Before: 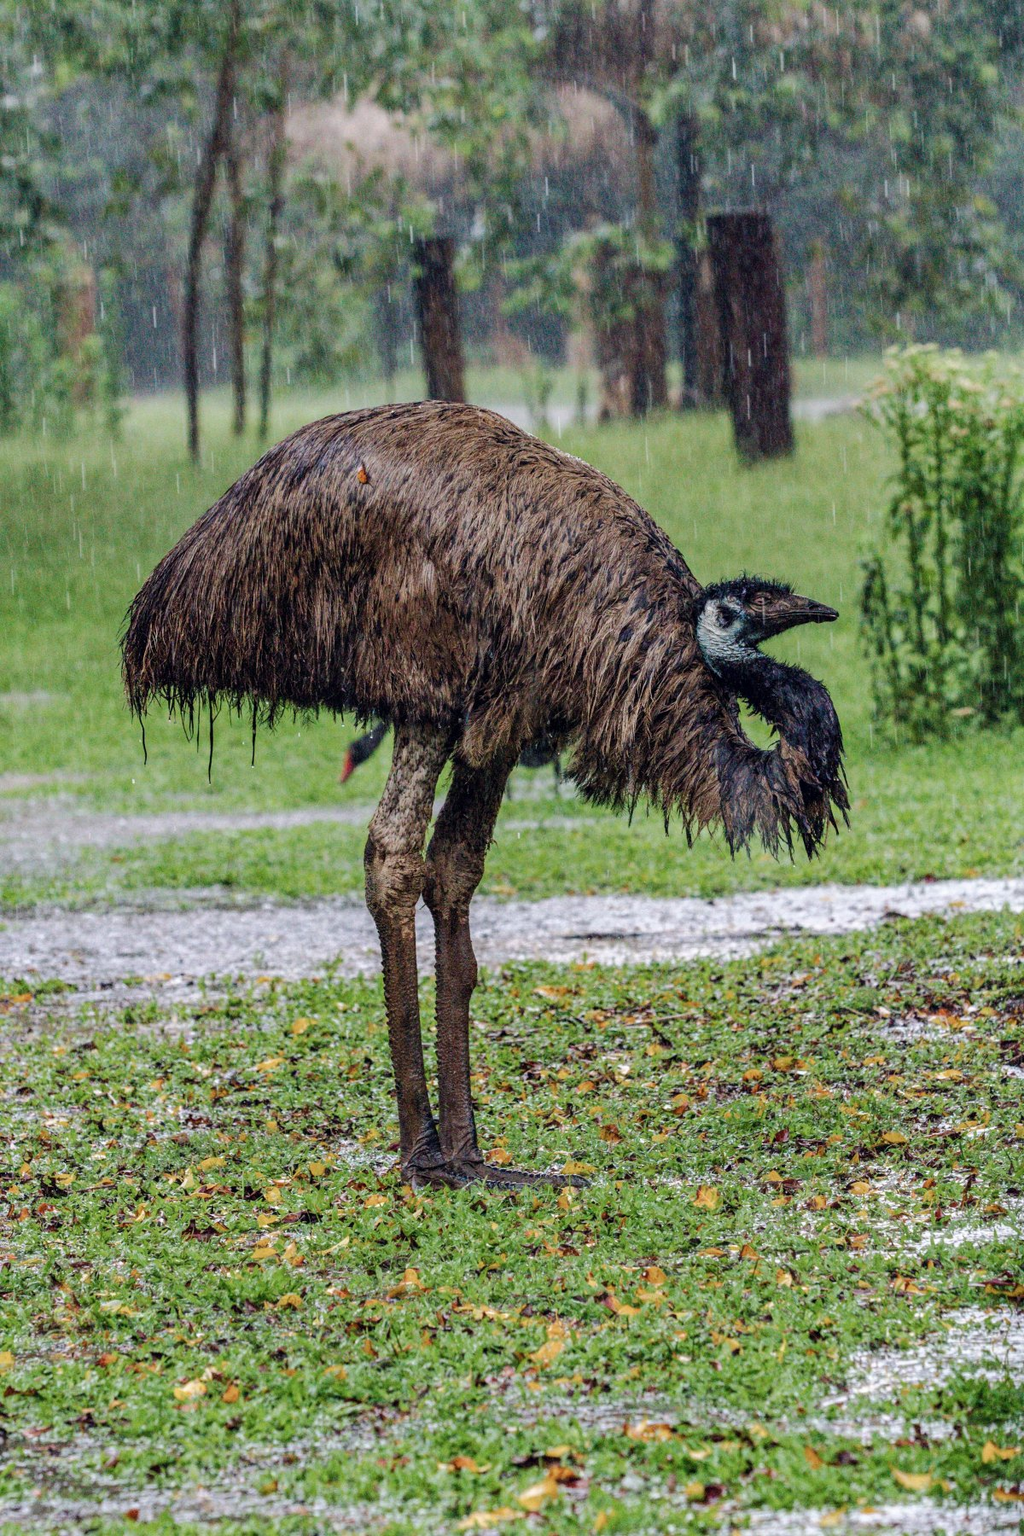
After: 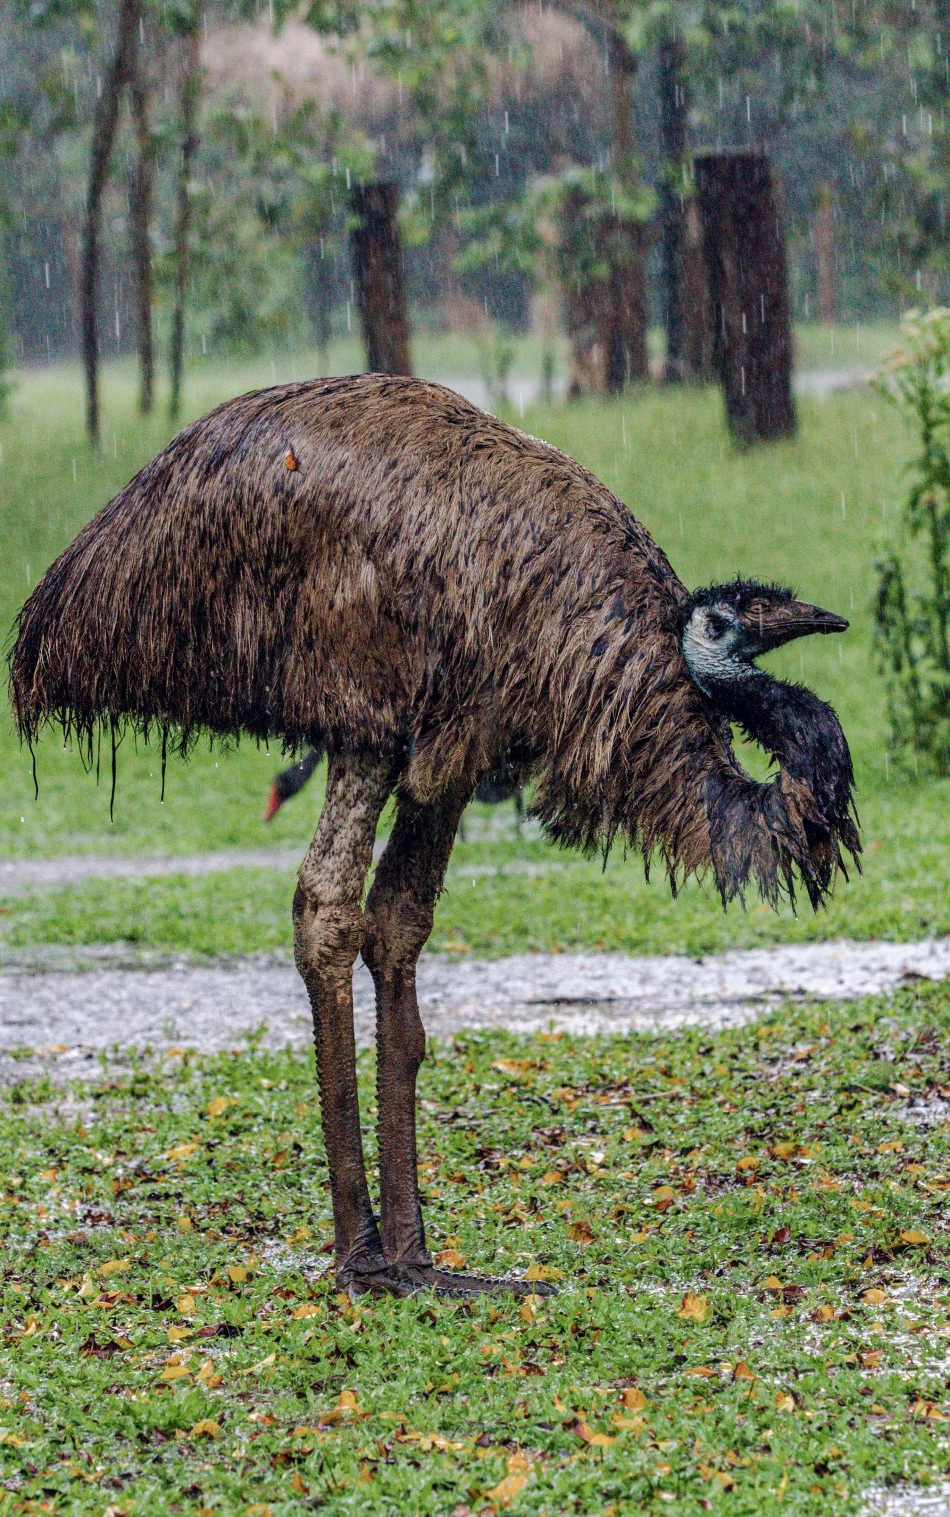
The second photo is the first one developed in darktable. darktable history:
crop: left 11.225%, top 5.381%, right 9.565%, bottom 10.314%
white balance: red 1, blue 1
tone equalizer: on, module defaults
